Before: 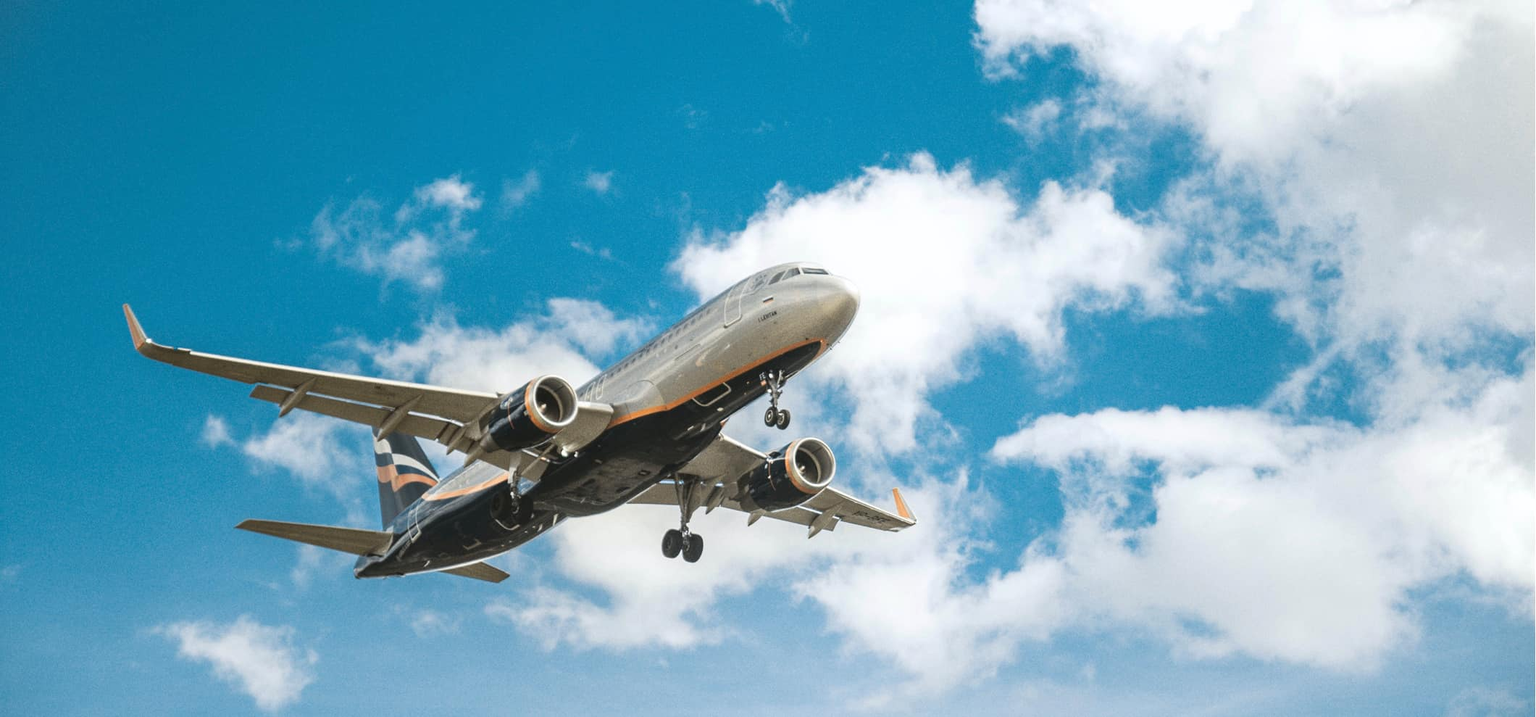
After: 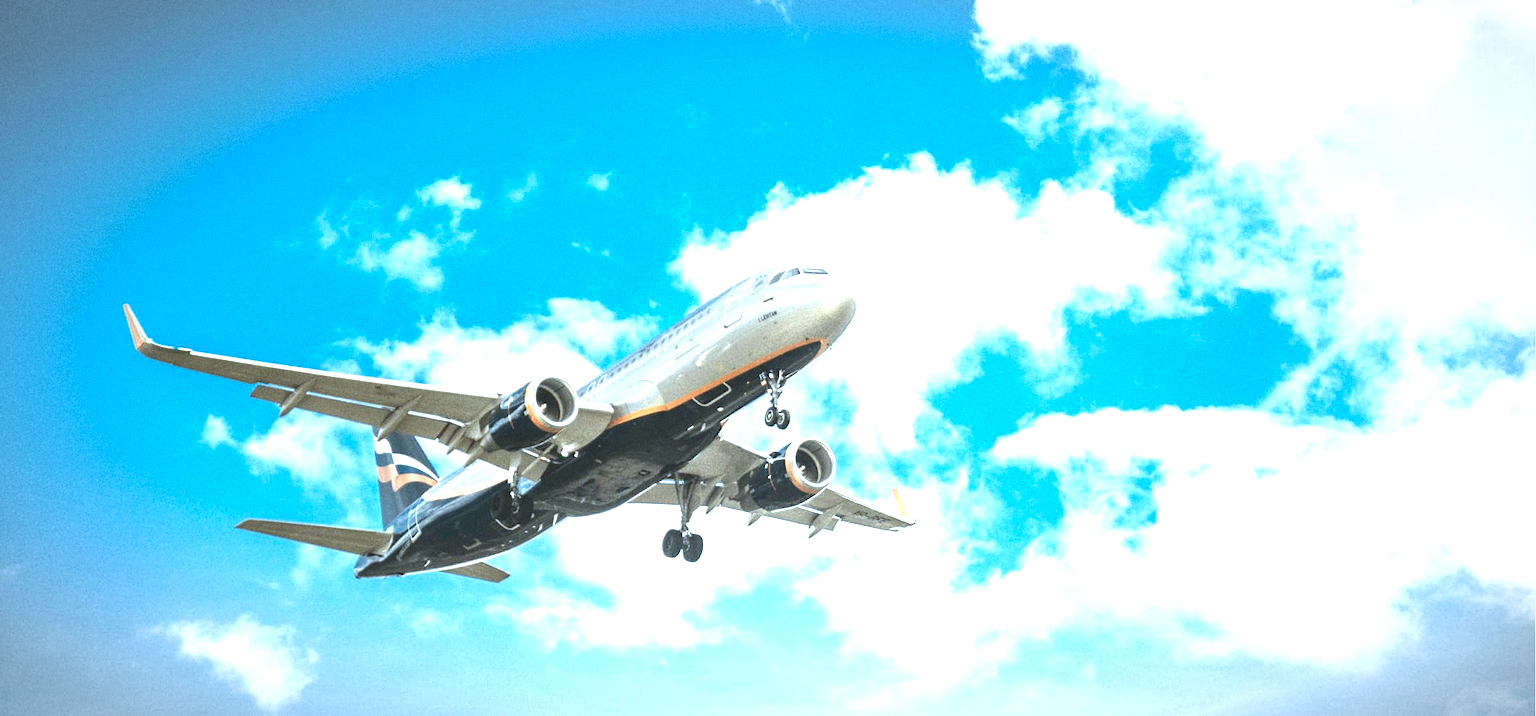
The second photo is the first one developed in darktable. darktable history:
grain: coarseness 3.21 ISO
vignetting: automatic ratio true
color calibration: illuminant F (fluorescent), F source F9 (Cool White Deluxe 4150 K) – high CRI, x 0.374, y 0.373, temperature 4158.34 K
exposure: black level correction 0, exposure 1.3 EV, compensate exposure bias true, compensate highlight preservation false
